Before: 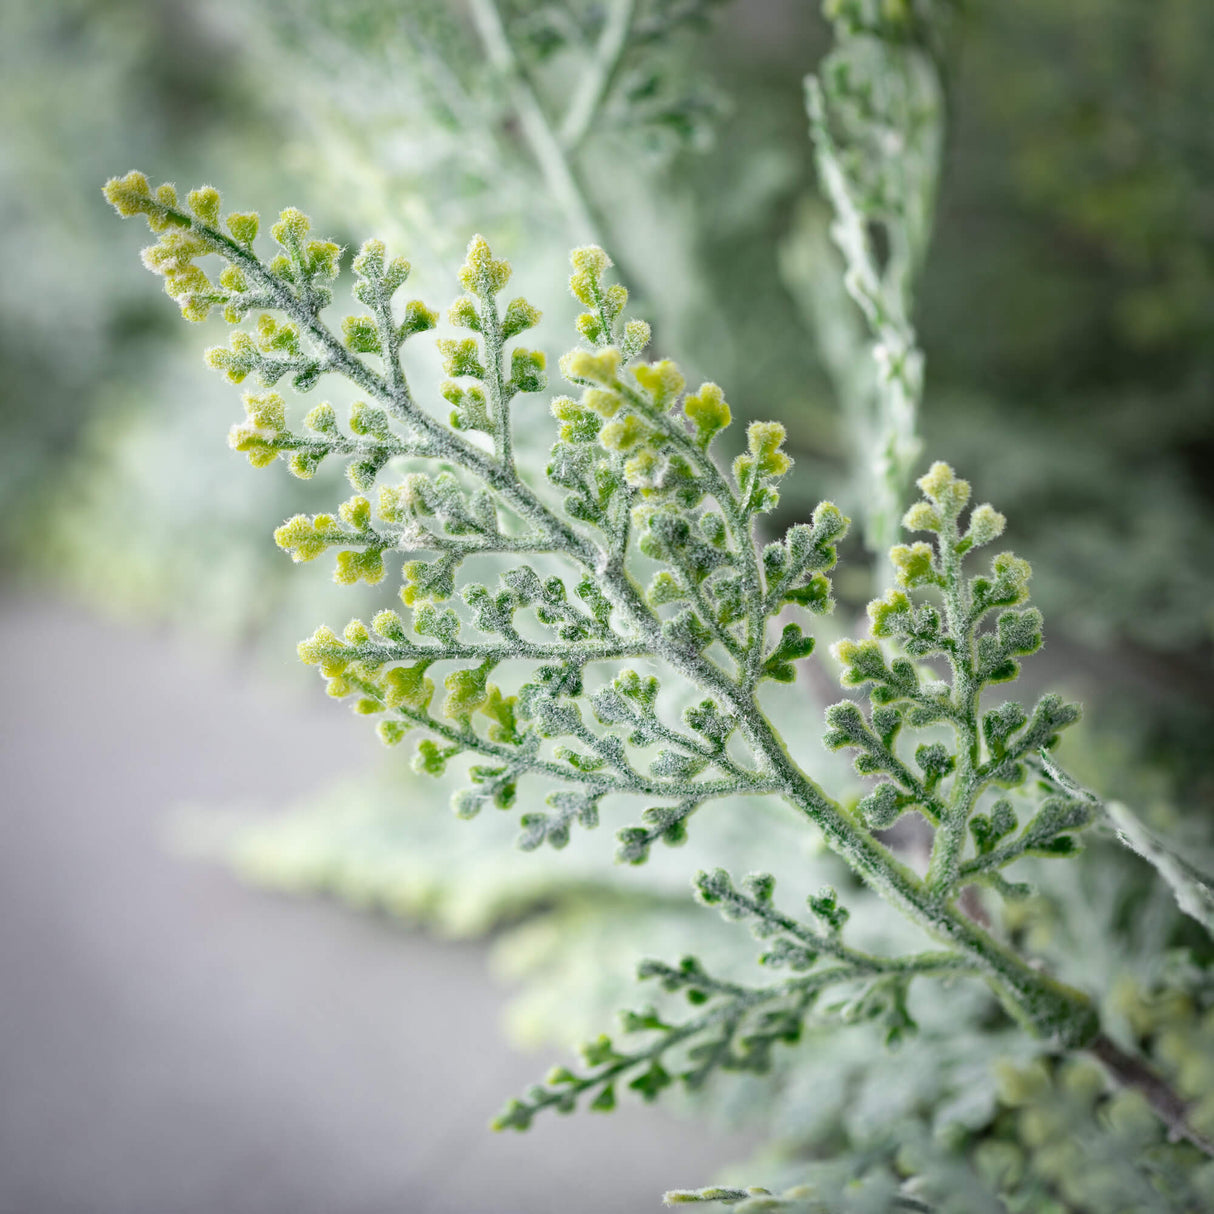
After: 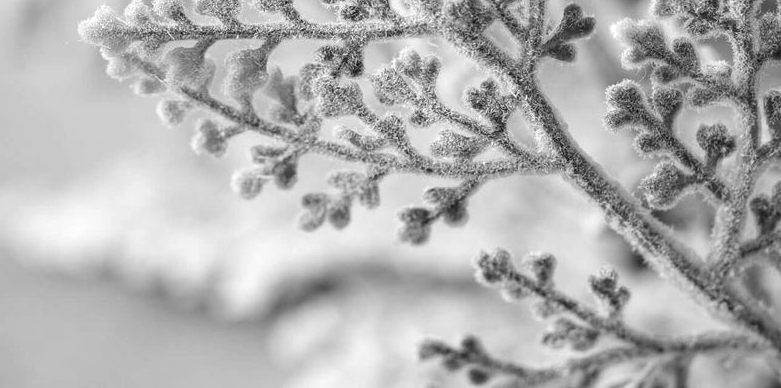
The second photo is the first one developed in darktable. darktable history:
local contrast: on, module defaults
white balance: red 0.986, blue 1.01
monochrome: on, module defaults
crop: left 18.091%, top 51.13%, right 17.525%, bottom 16.85%
